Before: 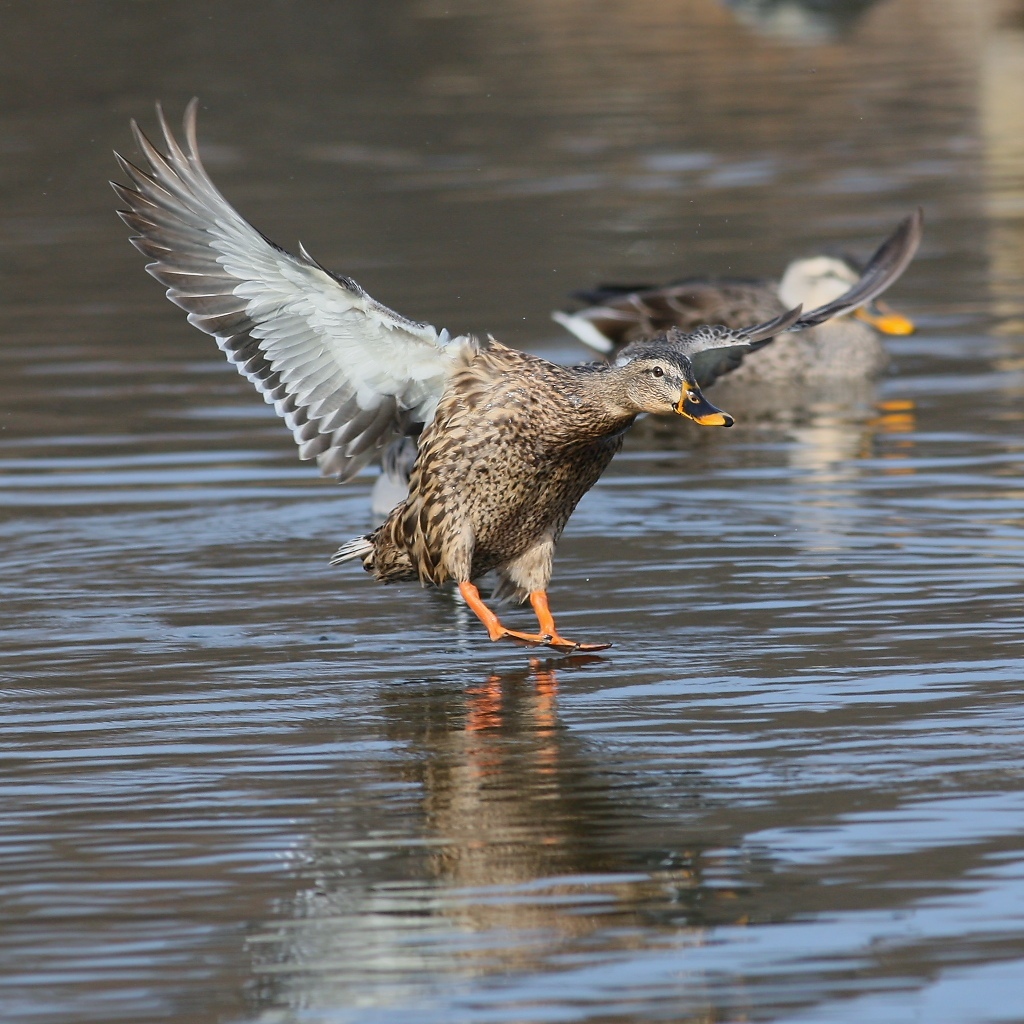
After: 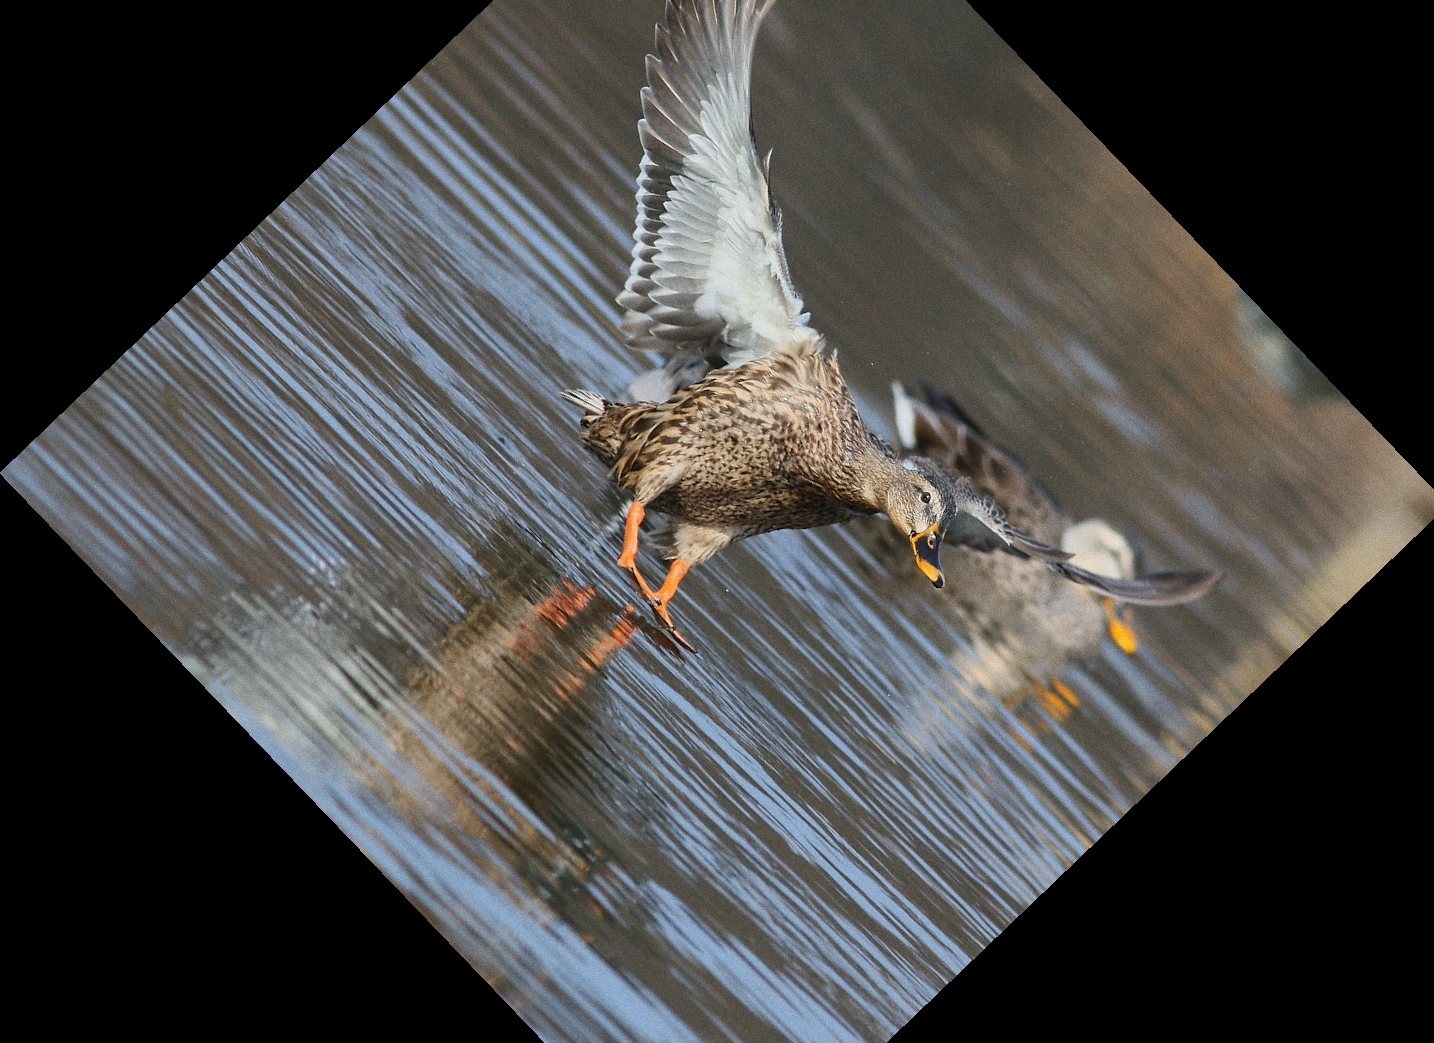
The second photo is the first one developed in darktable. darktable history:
crop and rotate: angle -46.26°, top 16.234%, right 0.912%, bottom 11.704%
grain: coarseness 0.09 ISO
